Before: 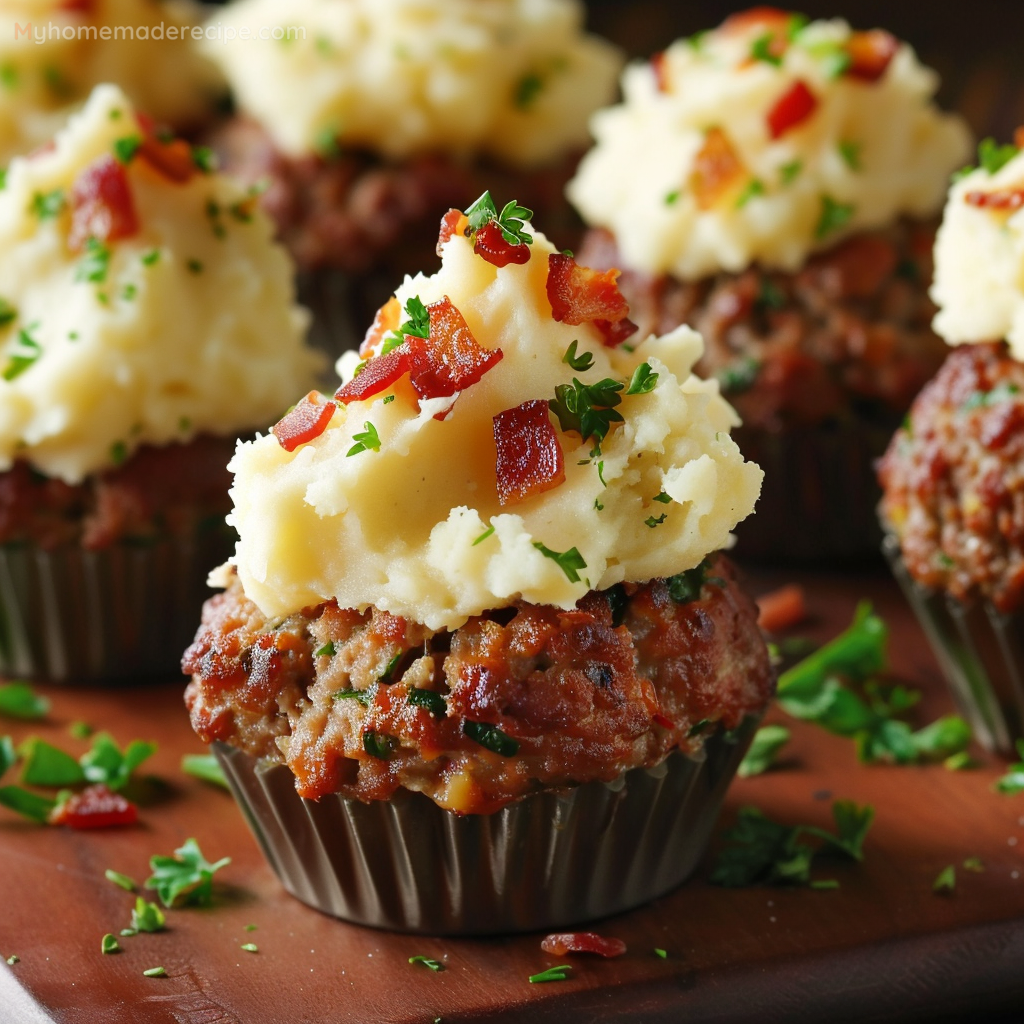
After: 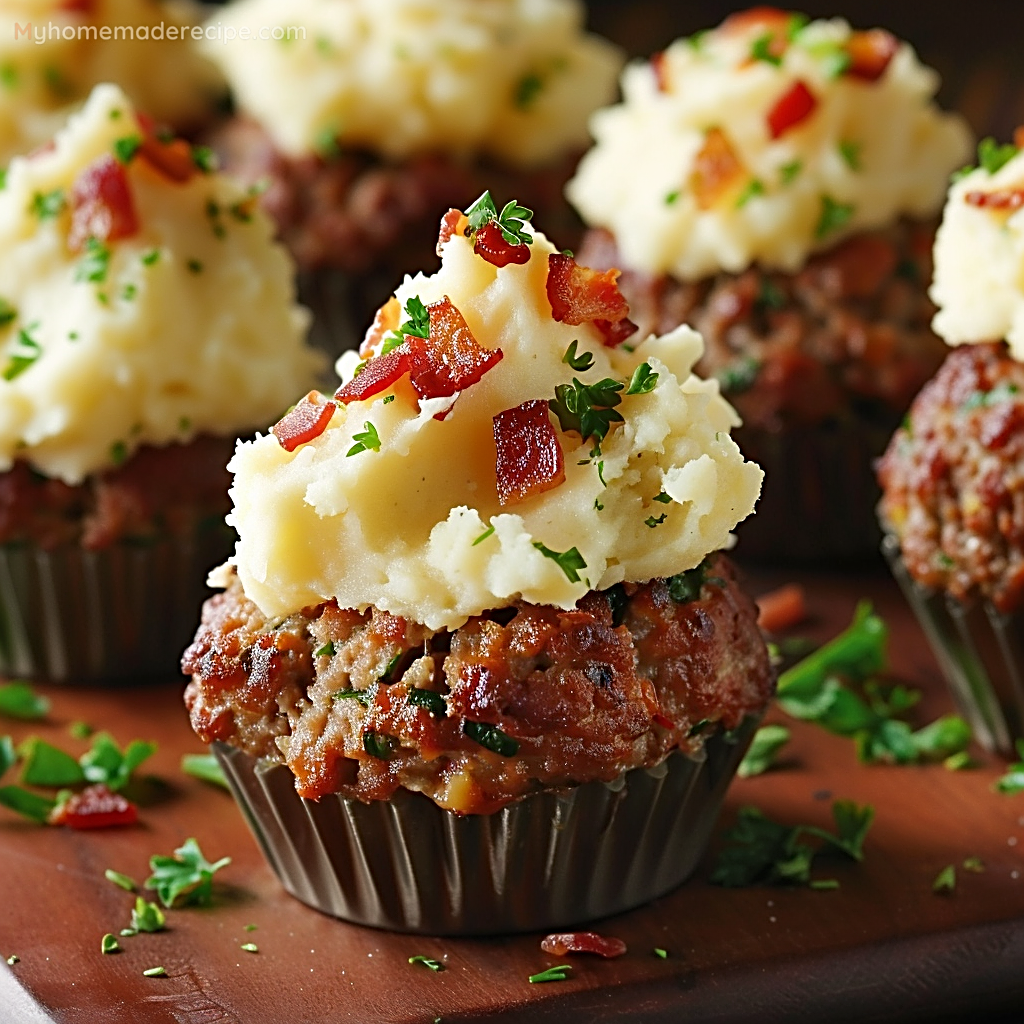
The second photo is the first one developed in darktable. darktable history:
sharpen: radius 3.057, amount 0.766
